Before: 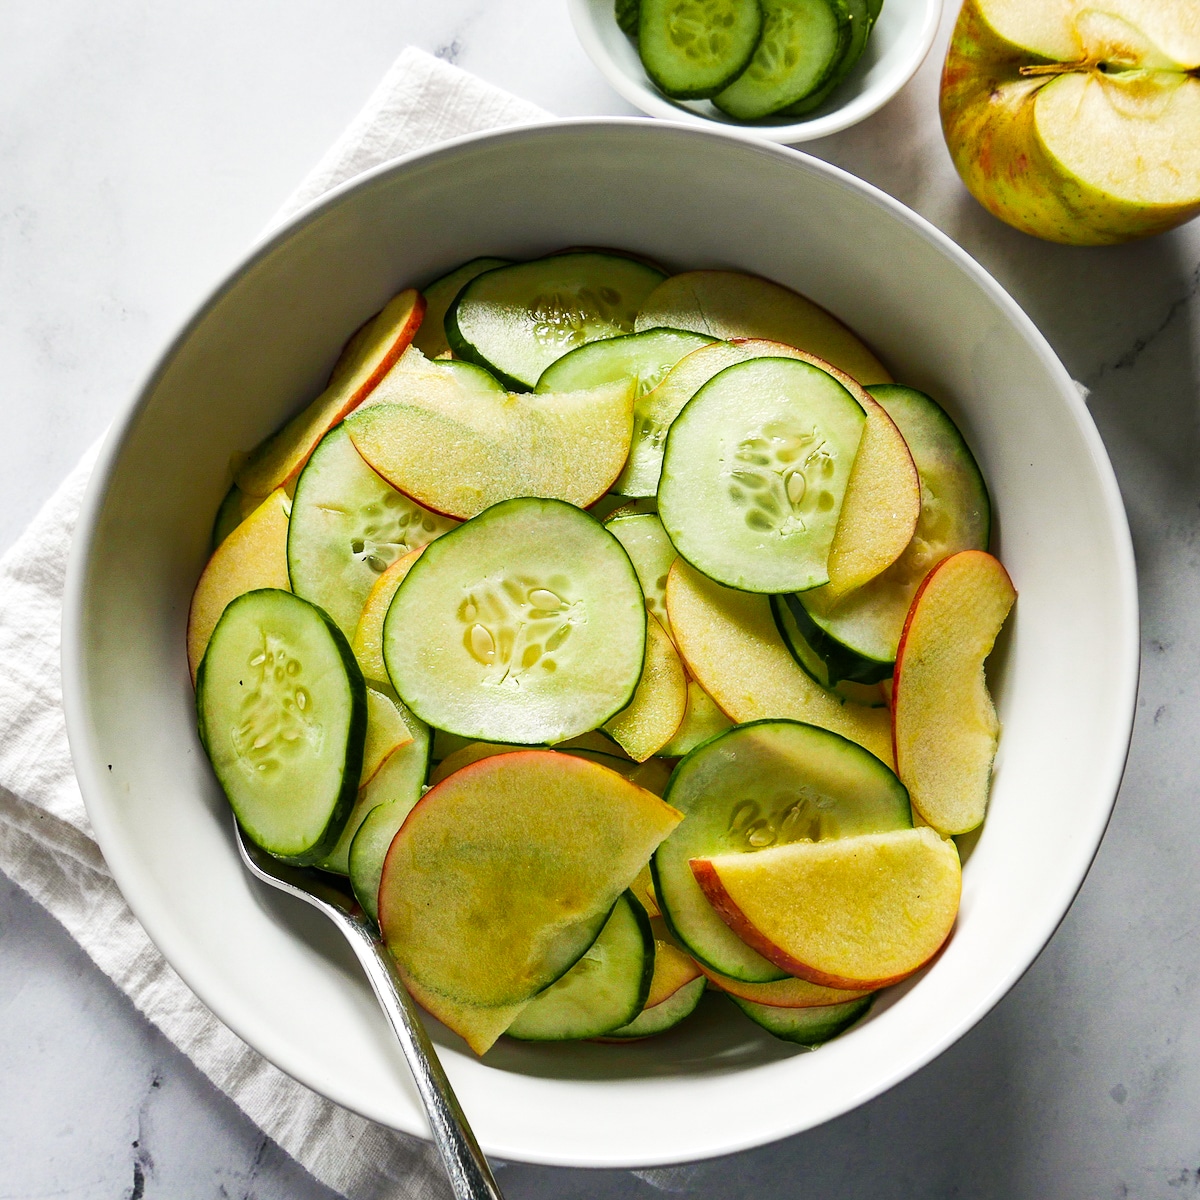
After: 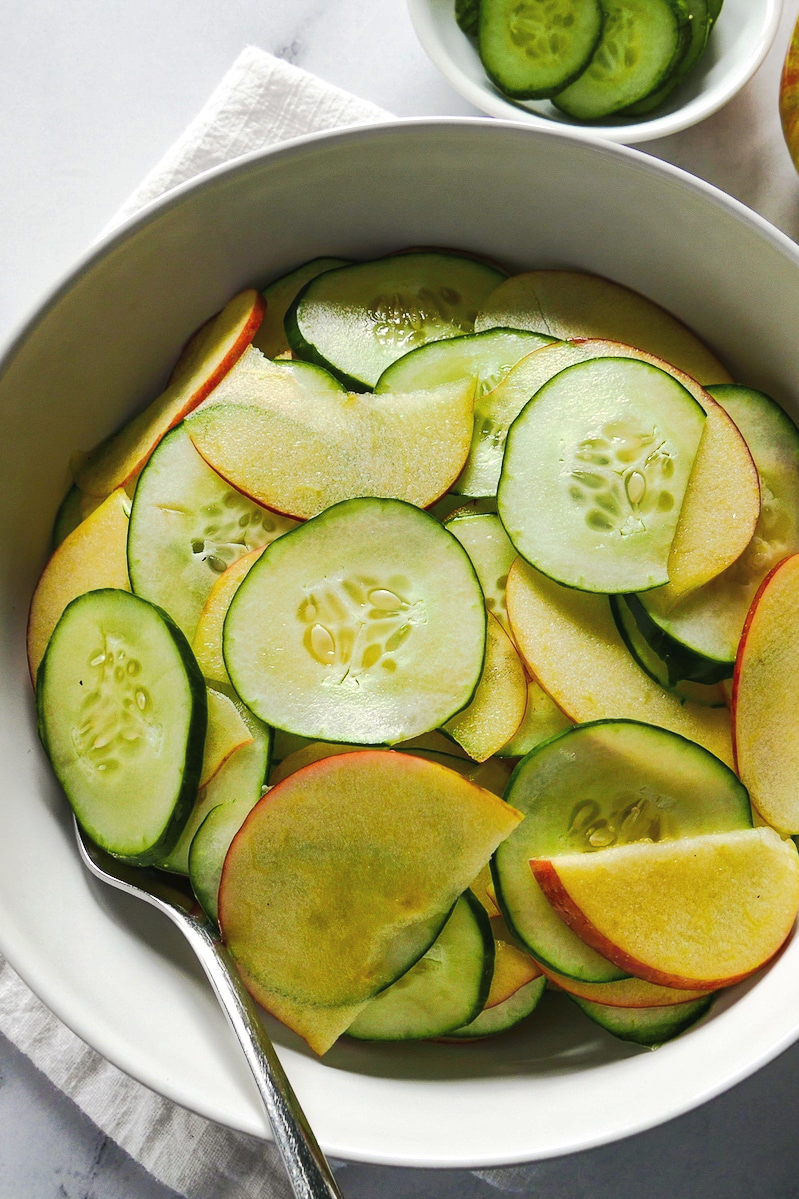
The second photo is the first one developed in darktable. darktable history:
crop and rotate: left 13.409%, right 19.924%
tone curve: curves: ch0 [(0, 0) (0.003, 0.032) (0.011, 0.04) (0.025, 0.058) (0.044, 0.084) (0.069, 0.107) (0.1, 0.13) (0.136, 0.158) (0.177, 0.193) (0.224, 0.236) (0.277, 0.283) (0.335, 0.335) (0.399, 0.399) (0.468, 0.467) (0.543, 0.533) (0.623, 0.612) (0.709, 0.698) (0.801, 0.776) (0.898, 0.848) (1, 1)], preserve colors none
